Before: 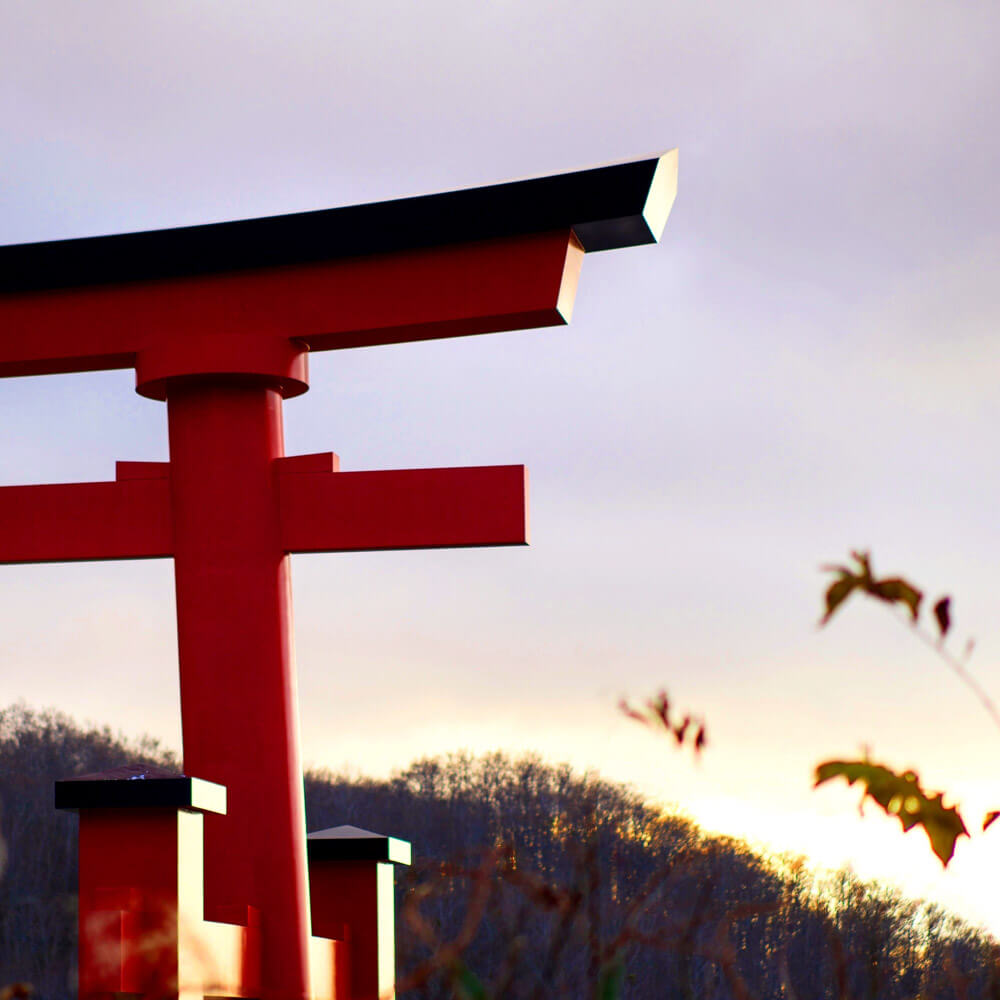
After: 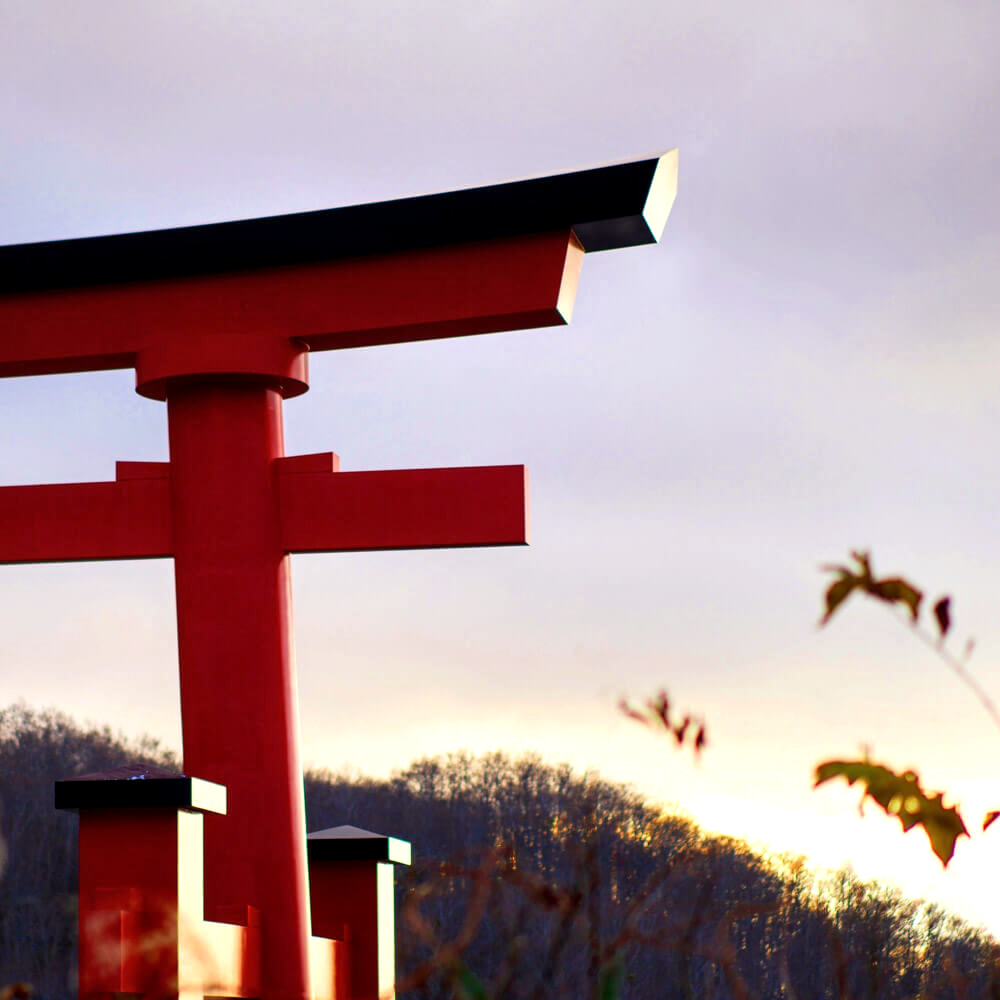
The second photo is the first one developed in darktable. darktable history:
local contrast: highlights 105%, shadows 97%, detail 120%, midtone range 0.2
